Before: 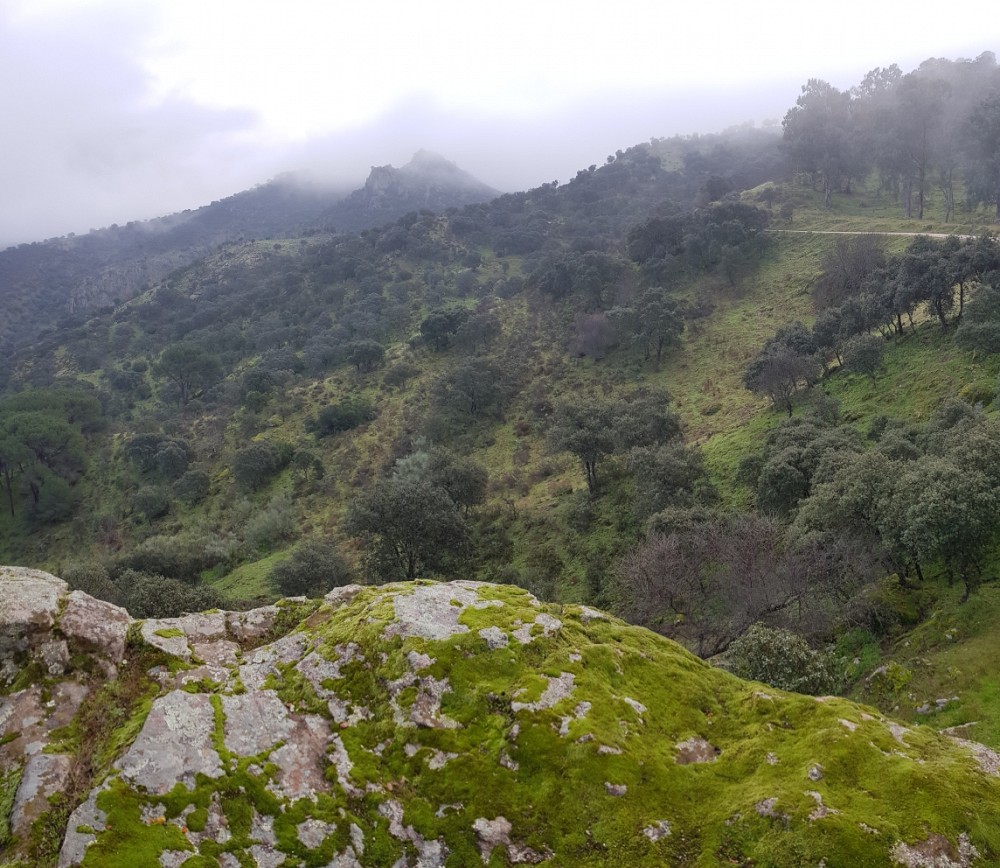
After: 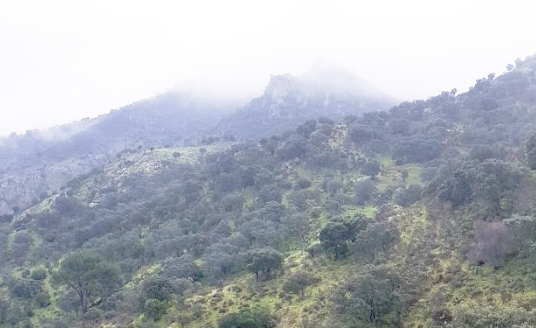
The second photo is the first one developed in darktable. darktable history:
crop: left 10.121%, top 10.631%, right 36.218%, bottom 51.526%
base curve: curves: ch0 [(0, 0) (0.012, 0.01) (0.073, 0.168) (0.31, 0.711) (0.645, 0.957) (1, 1)], preserve colors none
